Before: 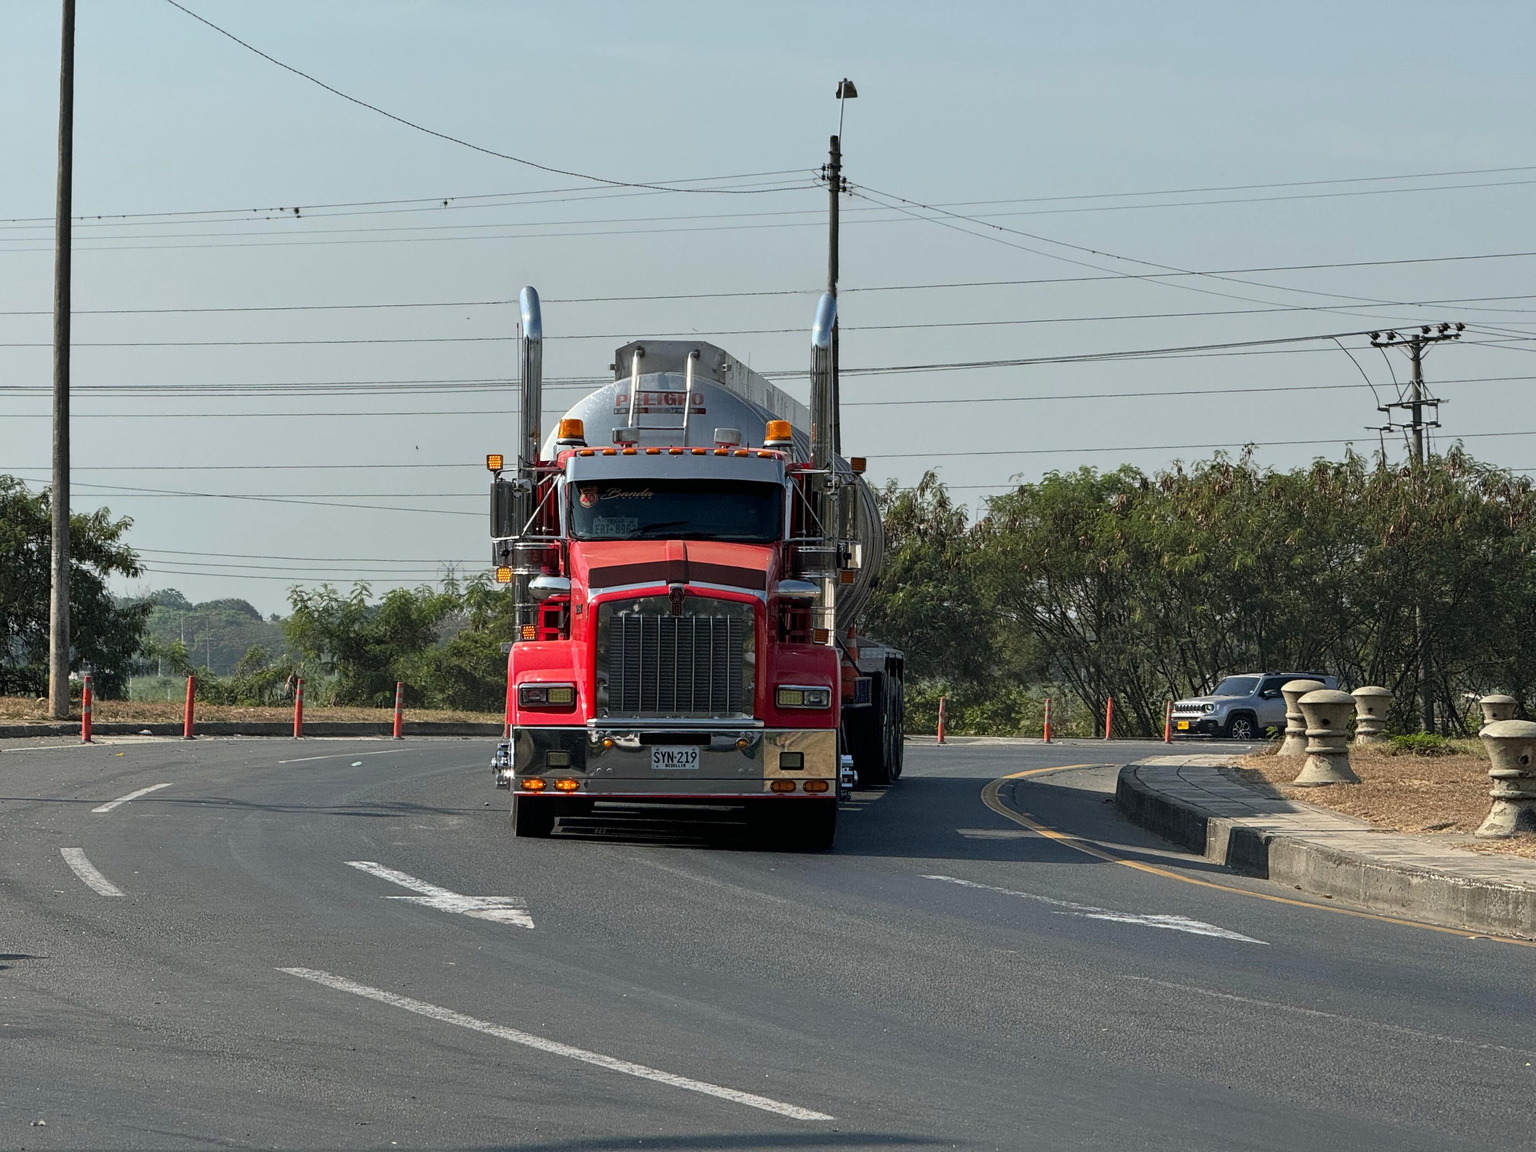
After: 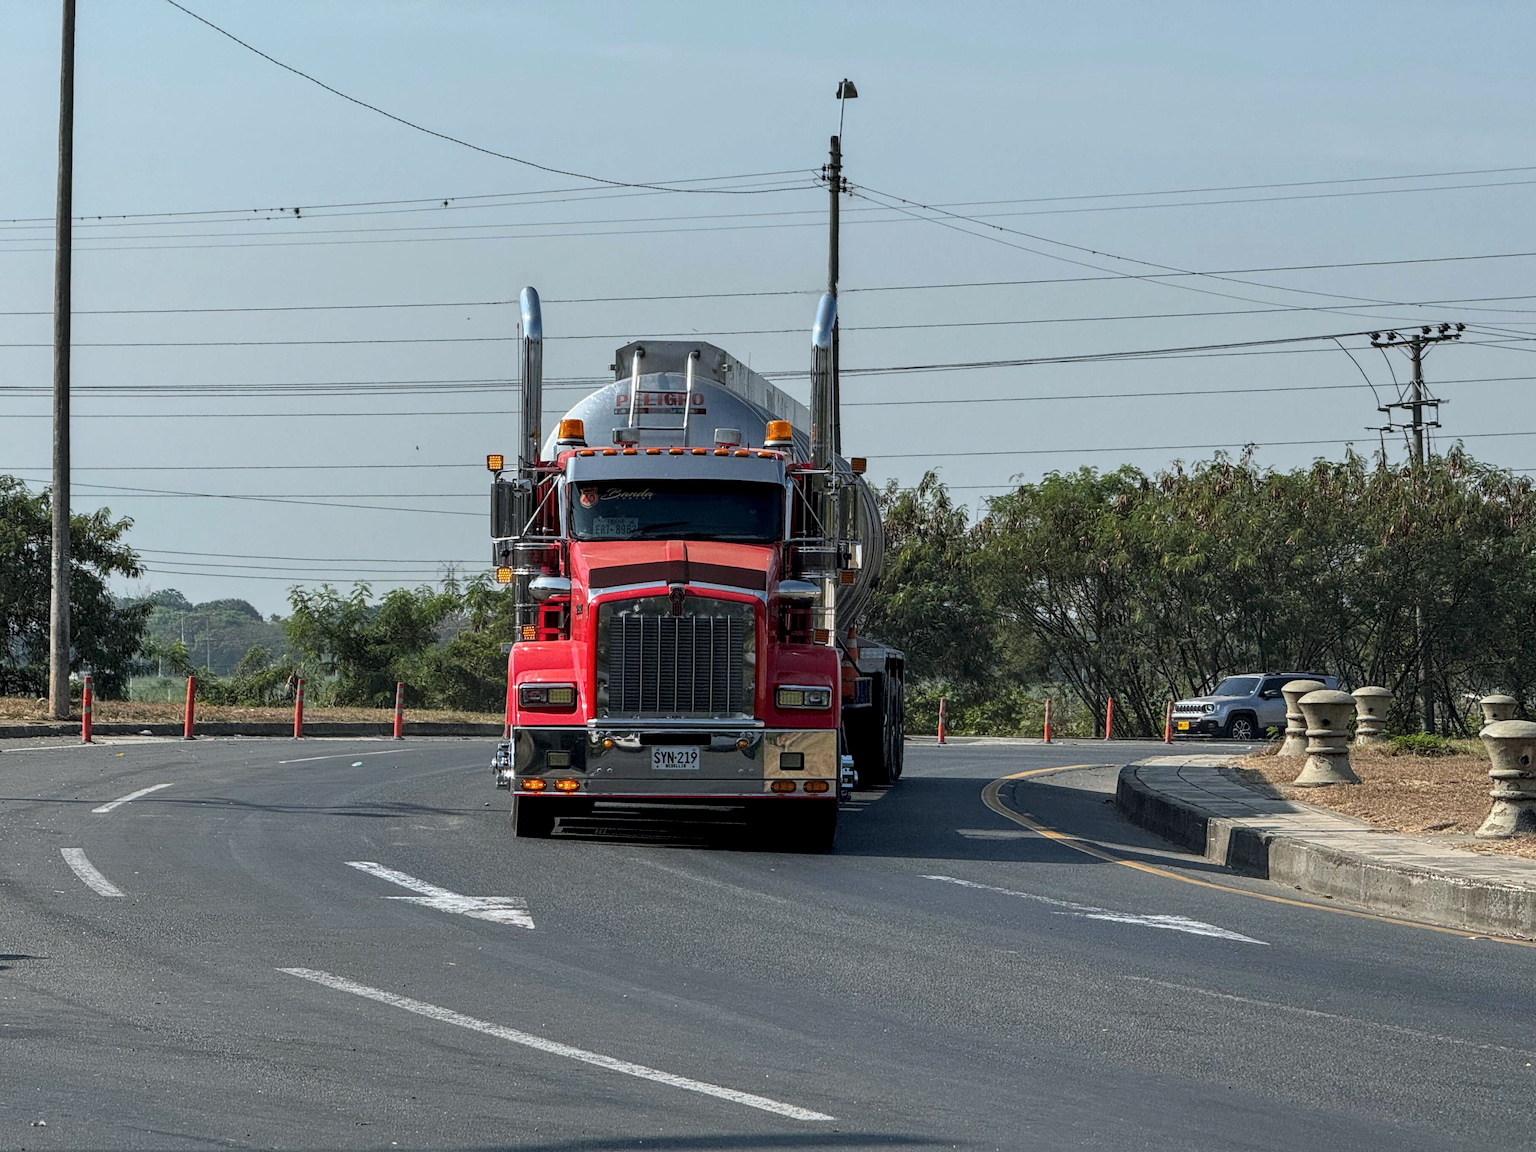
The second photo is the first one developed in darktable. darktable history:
color calibration: x 0.355, y 0.367, temperature 4700.38 K
local contrast: on, module defaults
